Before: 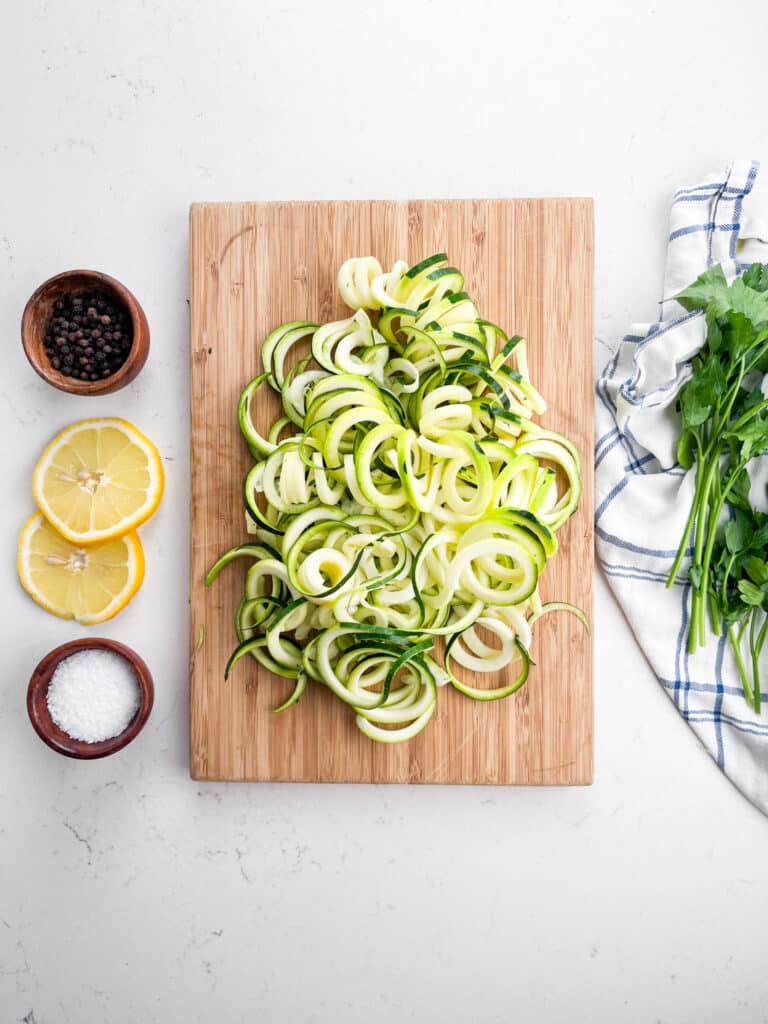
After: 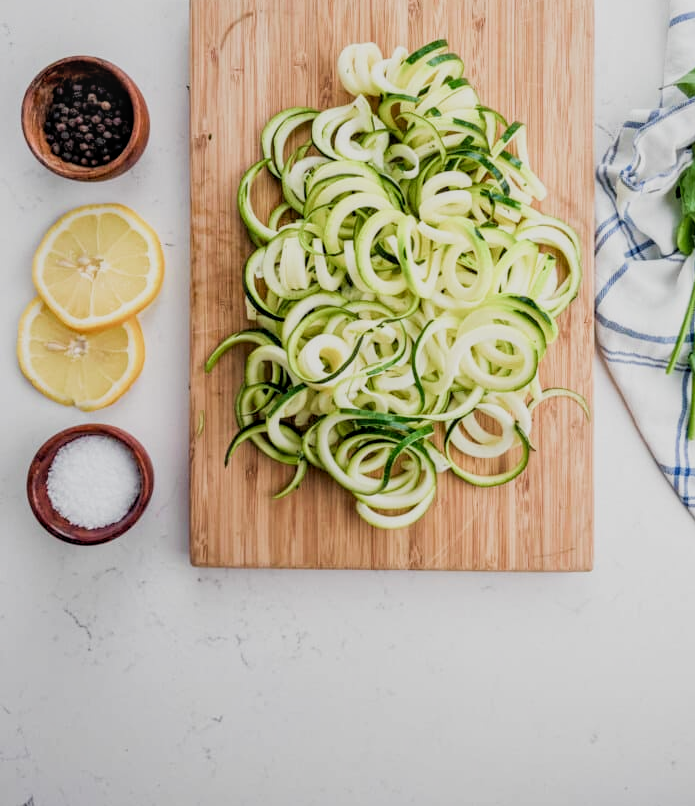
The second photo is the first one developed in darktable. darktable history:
velvia: on, module defaults
crop: top 20.916%, right 9.437%, bottom 0.316%
filmic rgb: middle gray luminance 18.42%, black relative exposure -11.25 EV, white relative exposure 3.75 EV, threshold 6 EV, target black luminance 0%, hardness 5.87, latitude 57.4%, contrast 0.963, shadows ↔ highlights balance 49.98%, add noise in highlights 0, preserve chrominance luminance Y, color science v3 (2019), use custom middle-gray values true, iterations of high-quality reconstruction 0, contrast in highlights soft, enable highlight reconstruction true
local contrast: on, module defaults
